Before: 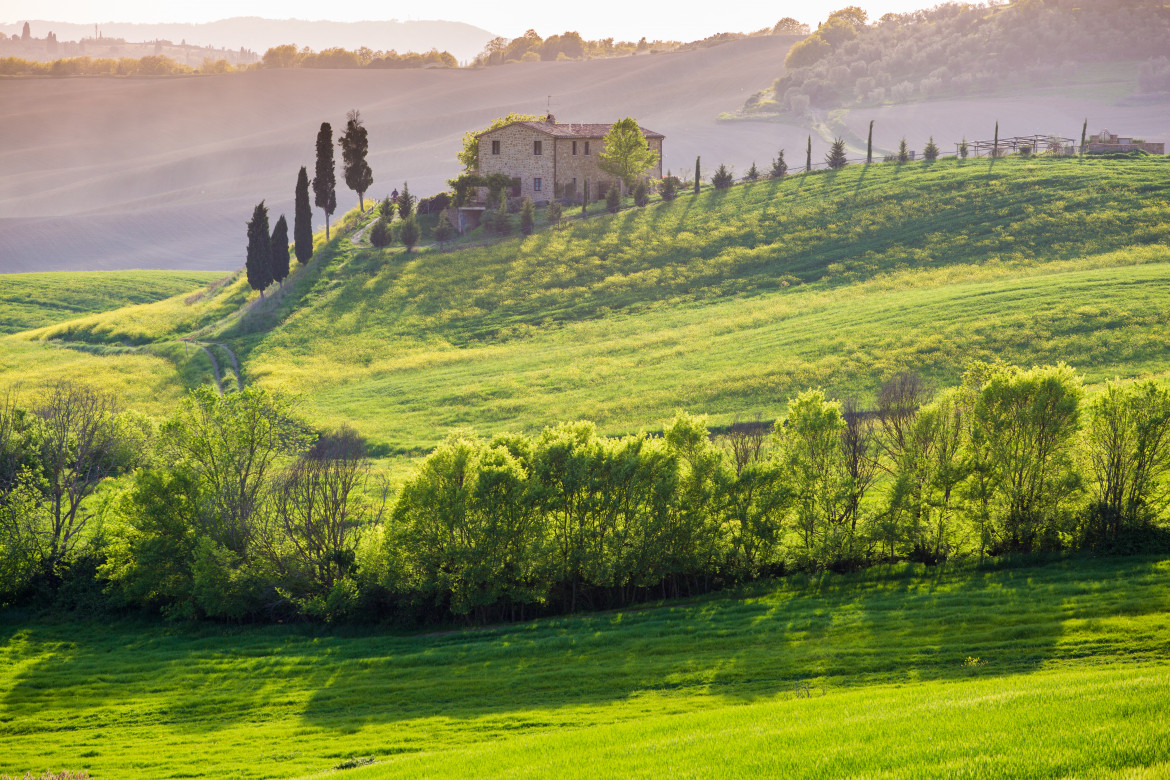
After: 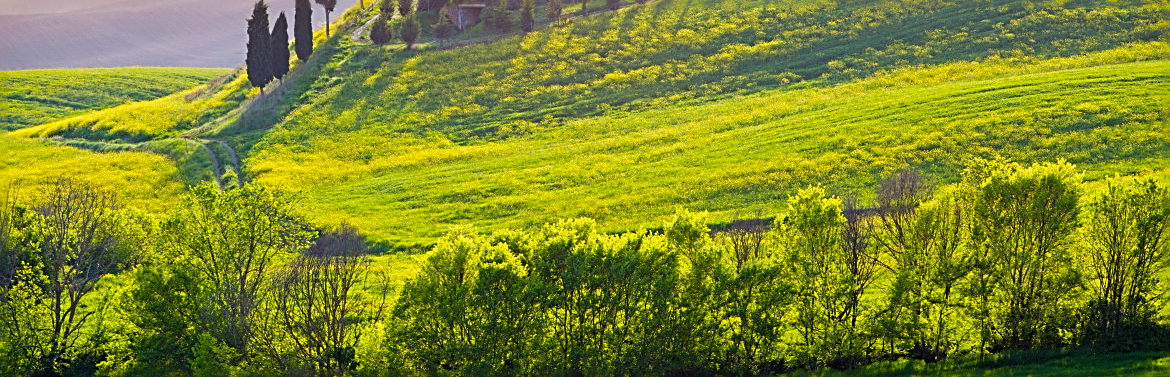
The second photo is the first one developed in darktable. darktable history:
crop and rotate: top 26.056%, bottom 25.543%
color balance rgb: perceptual saturation grading › global saturation 30%, global vibrance 20%
sharpen: radius 2.817, amount 0.715
